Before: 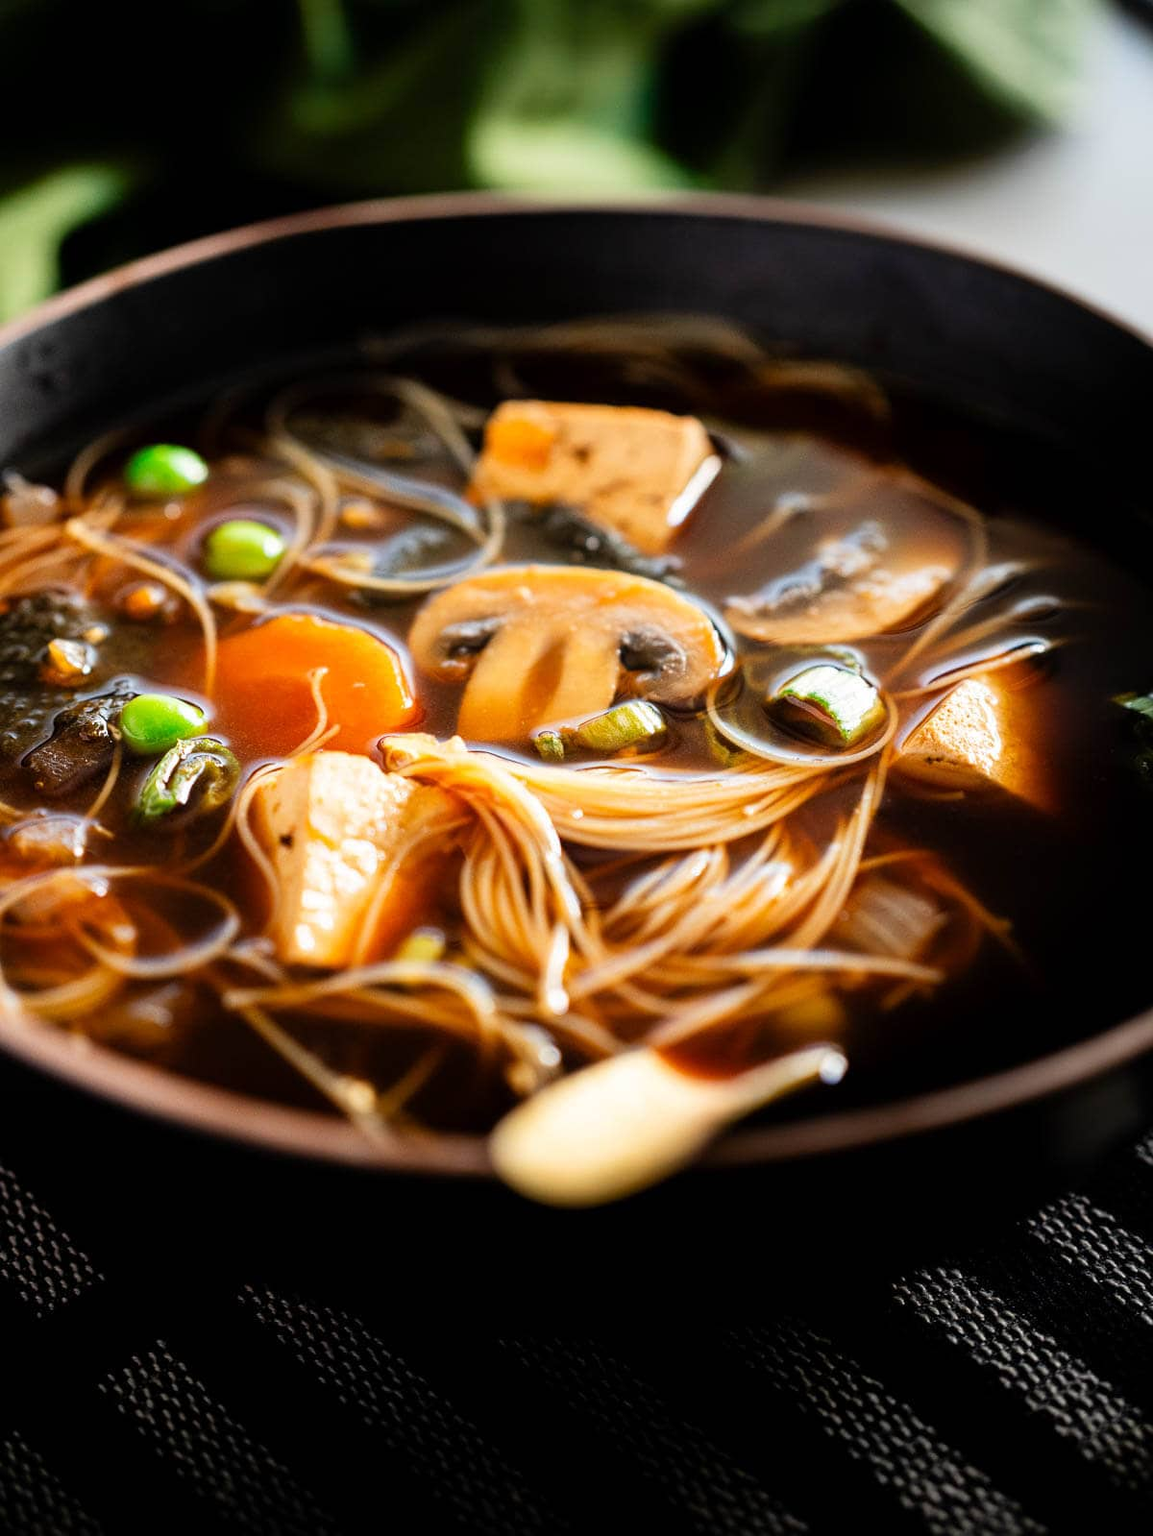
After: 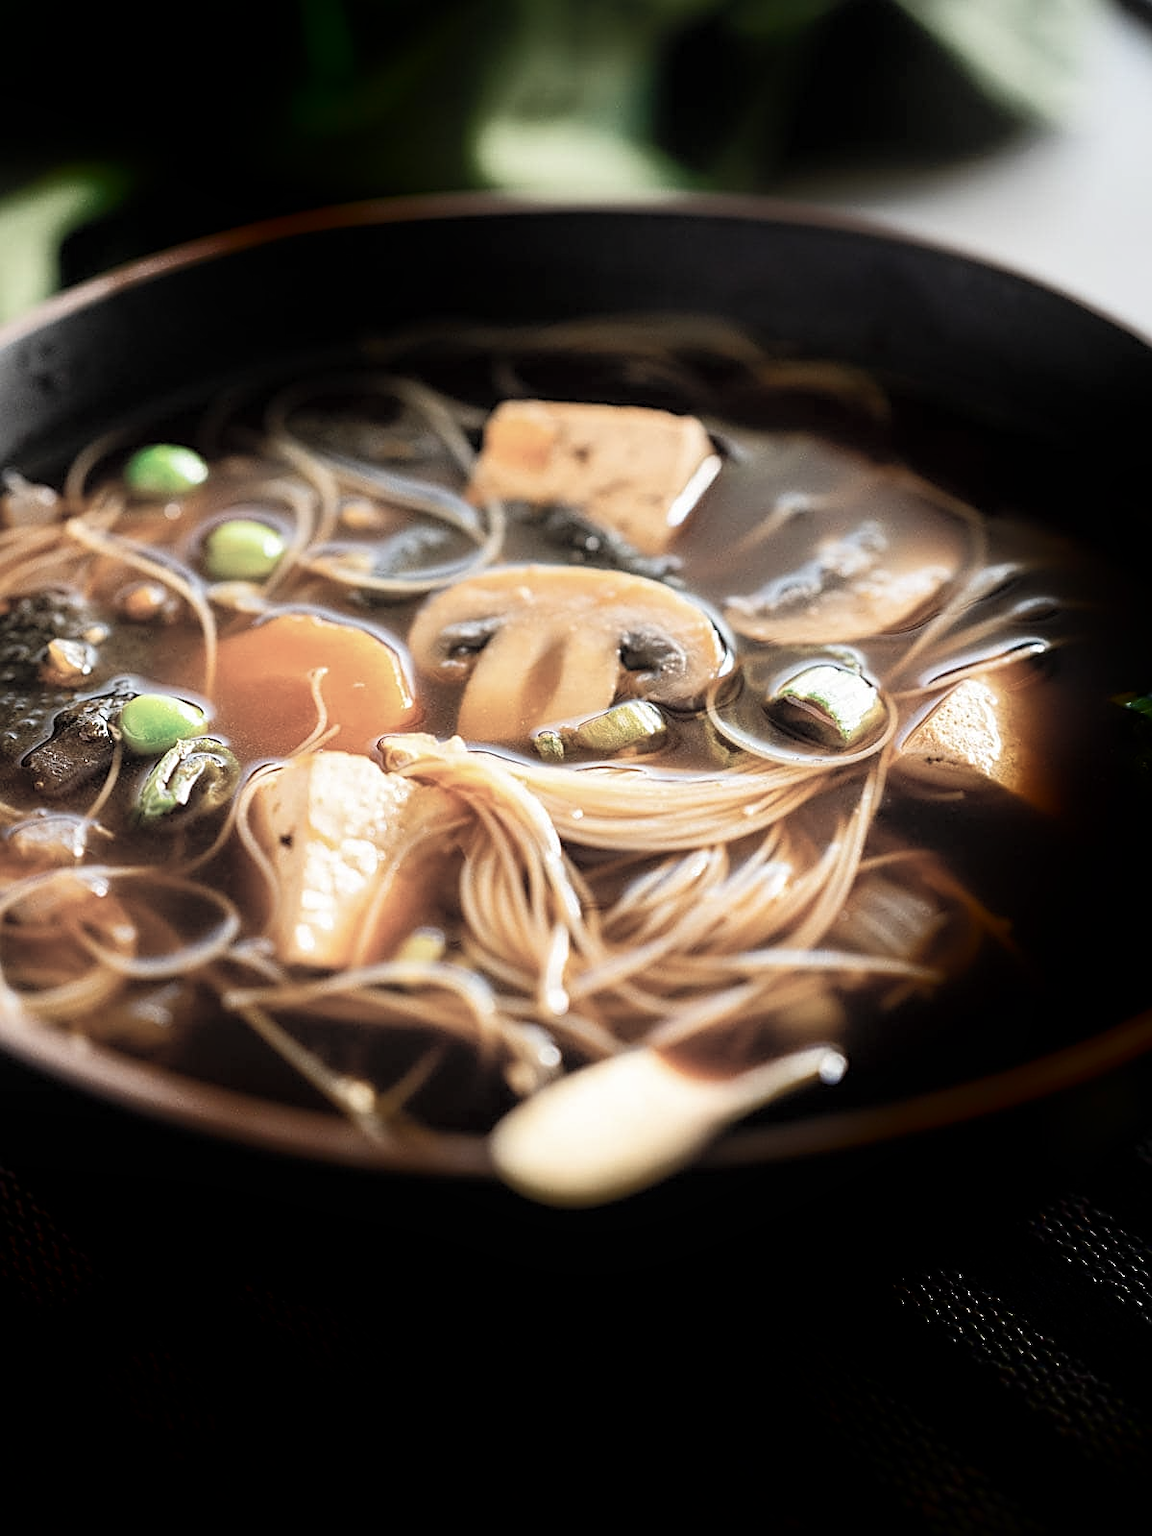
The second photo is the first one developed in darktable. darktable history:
contrast brightness saturation: brightness 0.181, saturation -0.498
sharpen: on, module defaults
shadows and highlights: shadows -87.41, highlights -36.34, soften with gaussian
